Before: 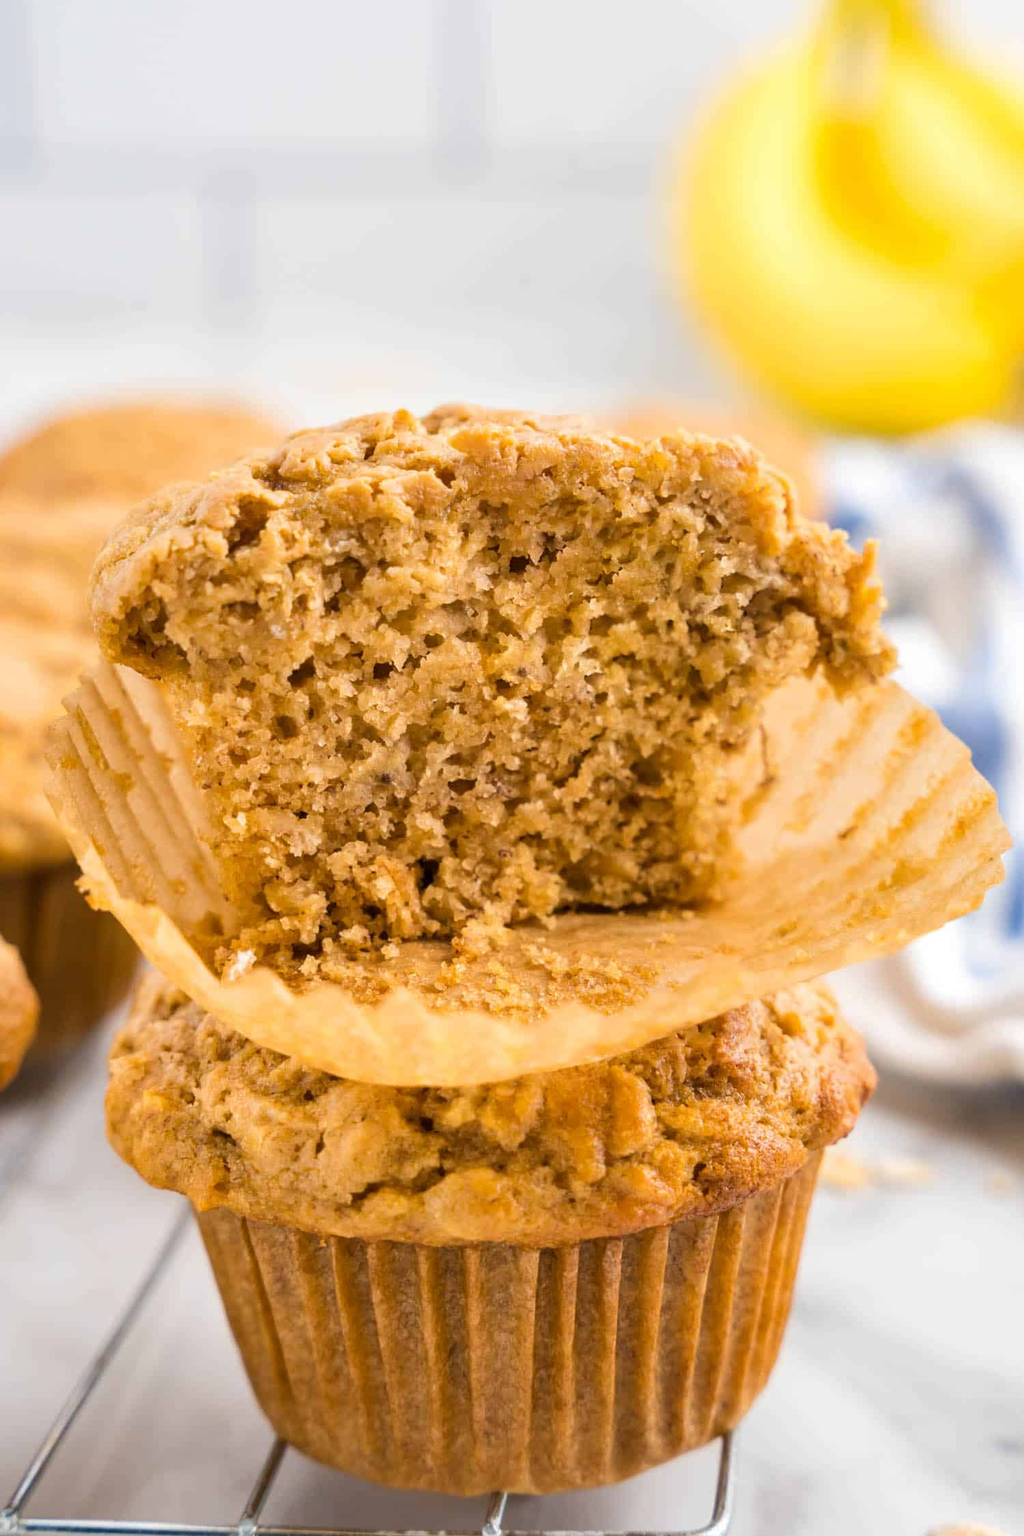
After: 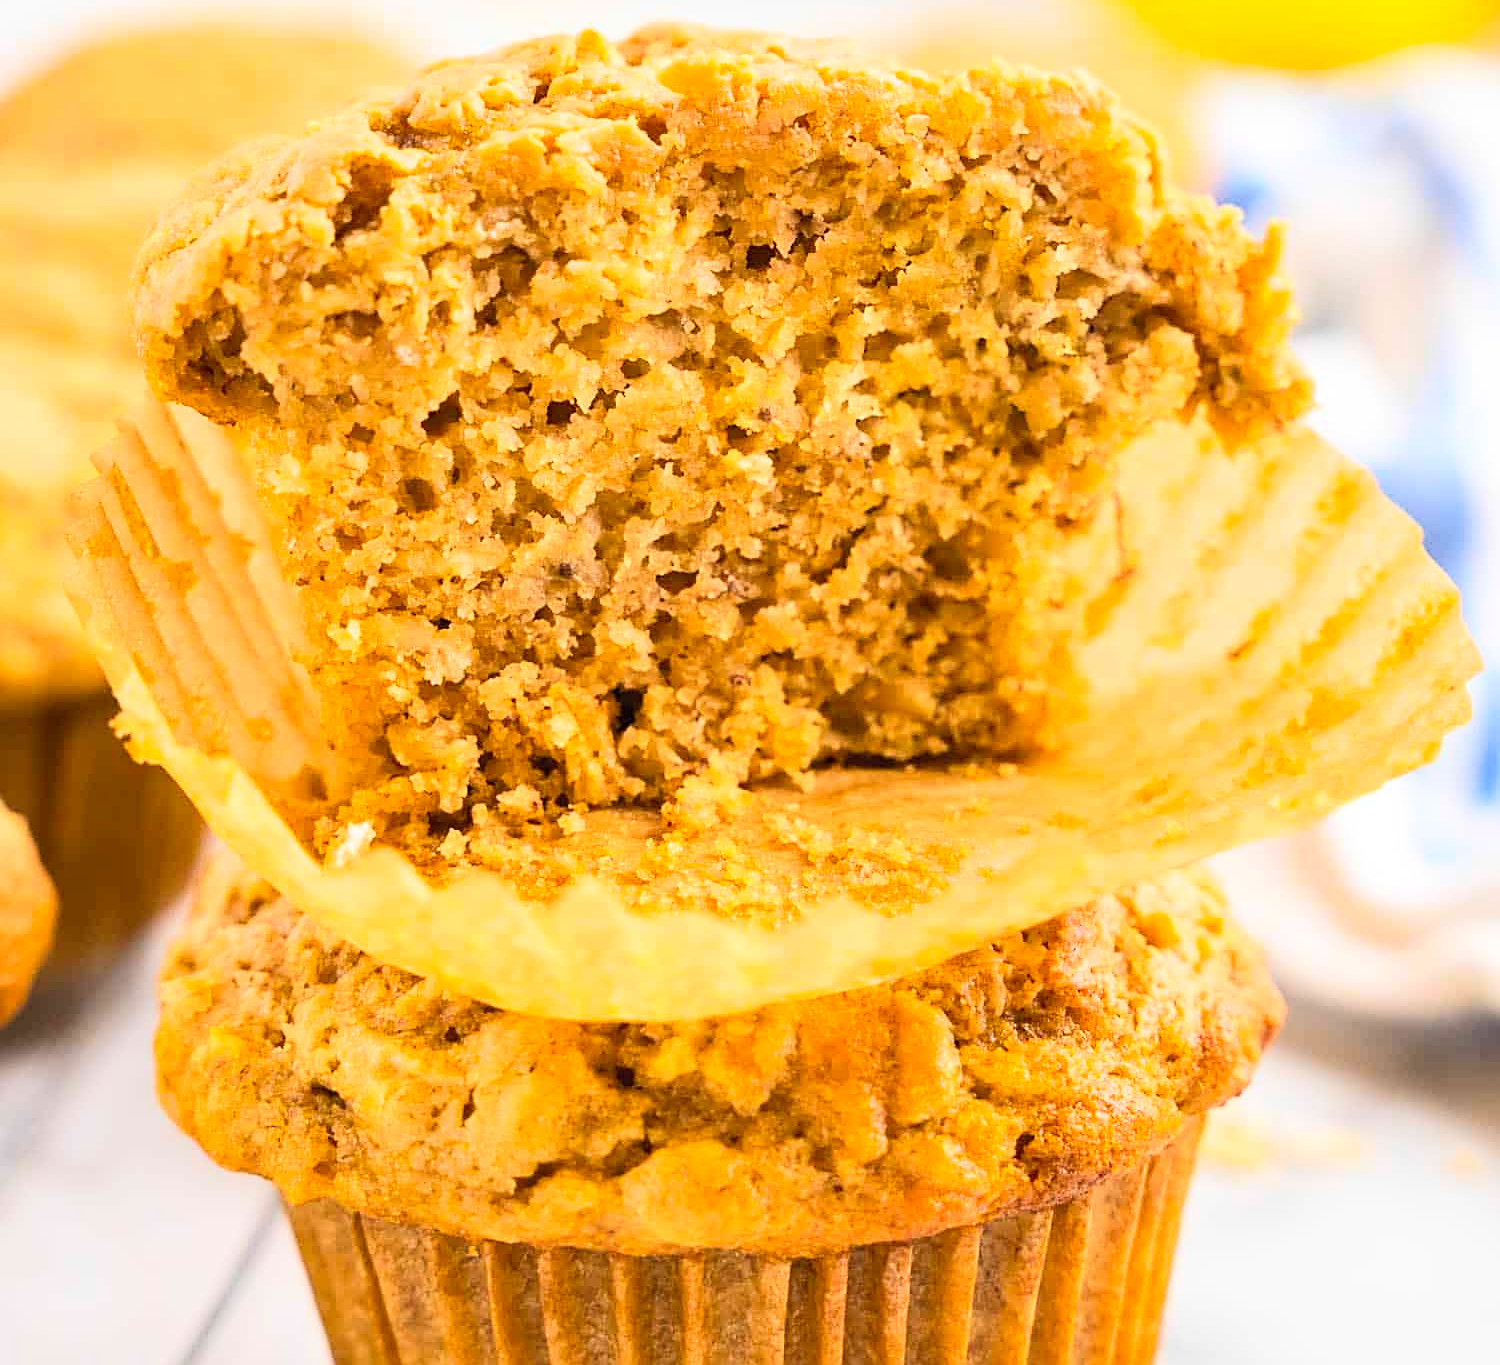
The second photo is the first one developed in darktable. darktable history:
crop and rotate: top 25.357%, bottom 13.942%
contrast brightness saturation: contrast 0.24, brightness 0.26, saturation 0.39
sharpen: amount 0.575
